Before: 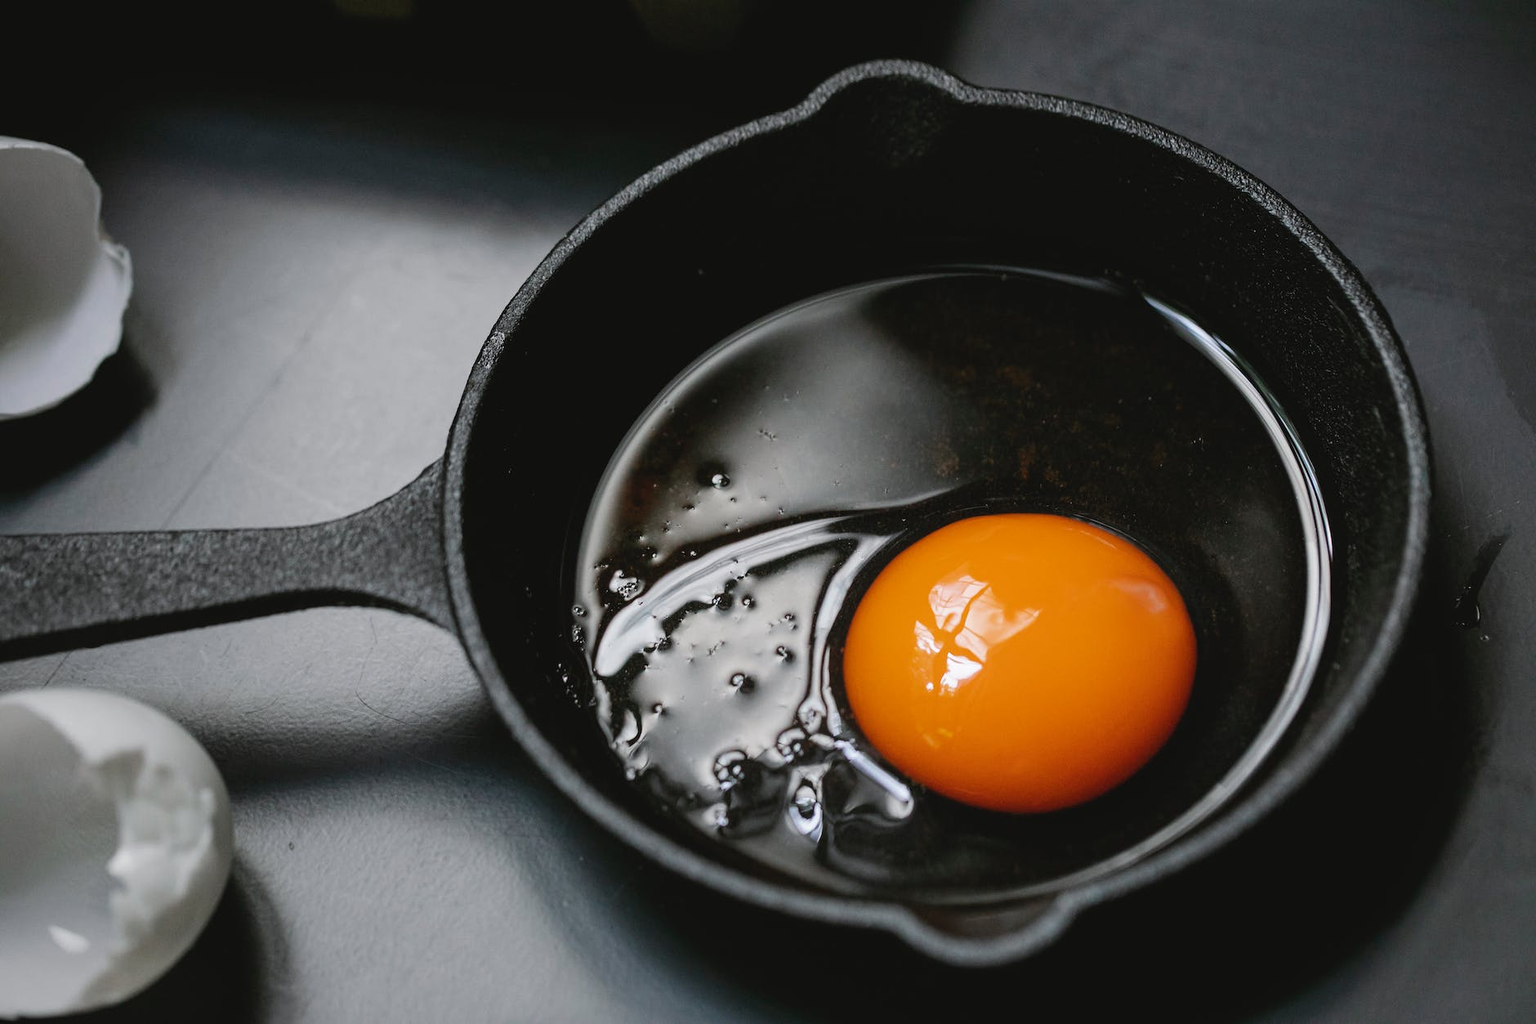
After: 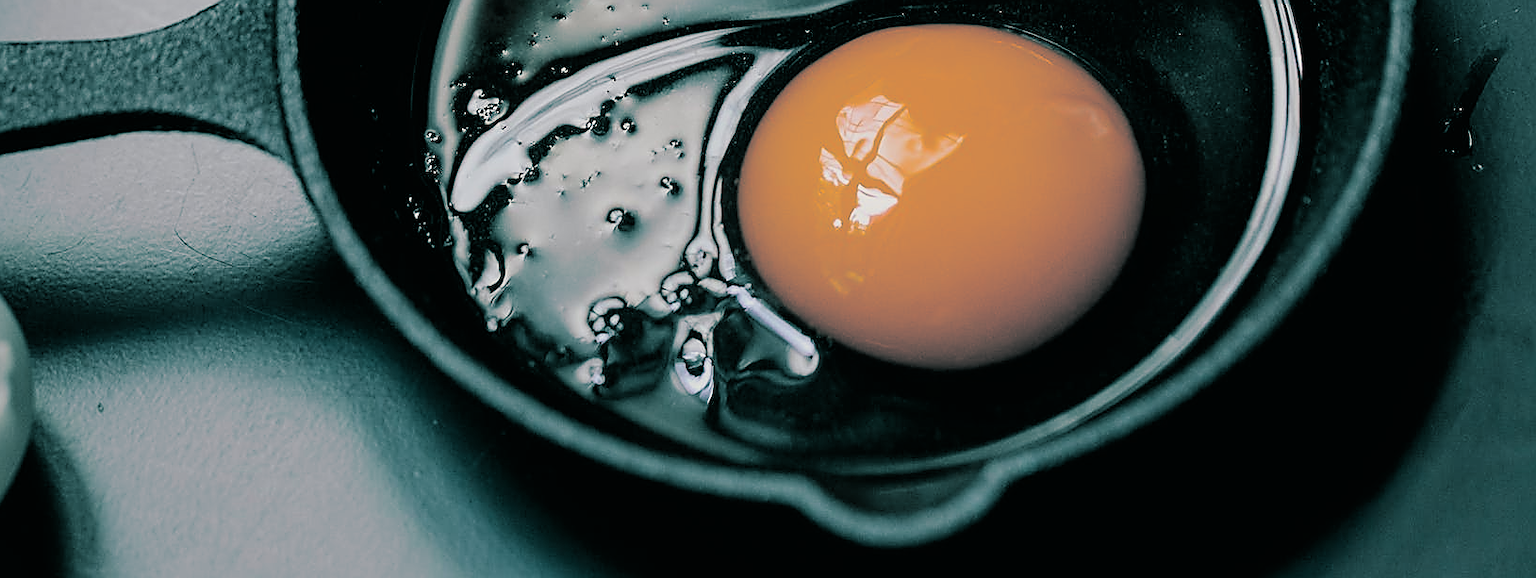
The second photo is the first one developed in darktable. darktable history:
filmic rgb: white relative exposure 3.9 EV, hardness 4.26
sharpen: radius 1.4, amount 1.25, threshold 0.7
crop and rotate: left 13.306%, top 48.129%, bottom 2.928%
exposure: black level correction 0.002, exposure 0.15 EV, compensate highlight preservation false
color balance rgb: perceptual saturation grading › global saturation 10%, global vibrance 10%
split-toning: shadows › hue 186.43°, highlights › hue 49.29°, compress 30.29%
